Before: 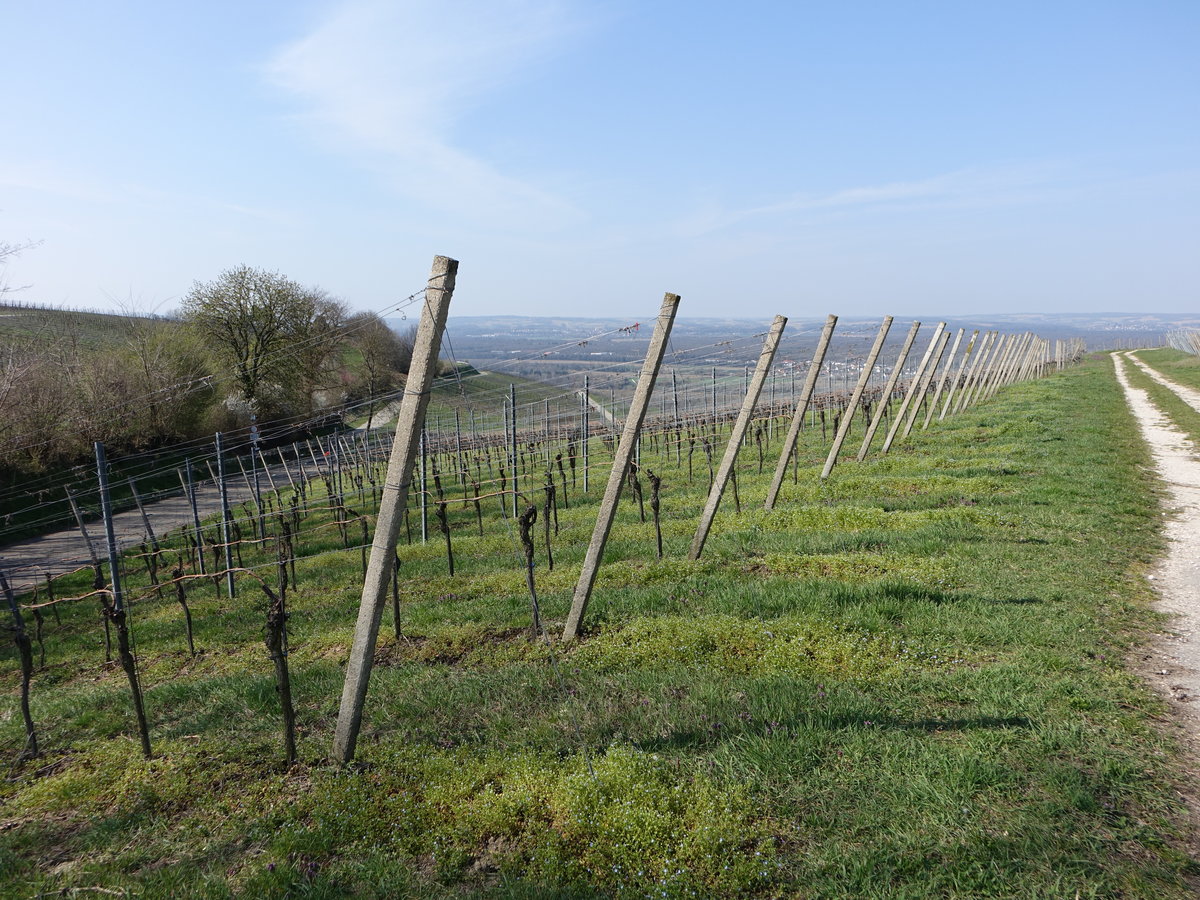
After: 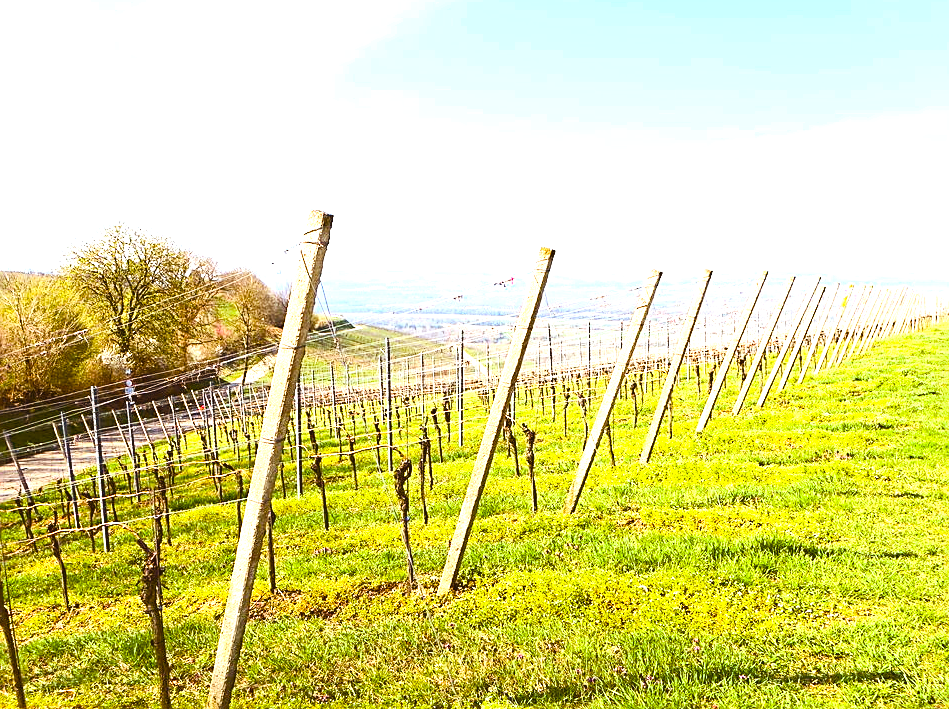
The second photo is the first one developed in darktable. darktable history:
crop and rotate: left 10.429%, top 5.154%, right 10.434%, bottom 16.018%
exposure: exposure 0.737 EV, compensate highlight preservation false
color balance rgb: power › luminance 9.976%, power › chroma 2.802%, power › hue 58.78°, global offset › luminance 0.257%, perceptual saturation grading › global saturation 20%, perceptual saturation grading › highlights -25.87%, perceptual saturation grading › shadows 50.321%, perceptual brilliance grading › global brilliance 29.909%, global vibrance 20%
tone equalizer: -8 EV -0.411 EV, -7 EV -0.369 EV, -6 EV -0.337 EV, -5 EV -0.228 EV, -3 EV 0.202 EV, -2 EV 0.306 EV, -1 EV 0.378 EV, +0 EV 0.387 EV, edges refinement/feathering 500, mask exposure compensation -1.57 EV, preserve details no
contrast brightness saturation: contrast 0.198, brightness 0.16, saturation 0.22
sharpen: on, module defaults
